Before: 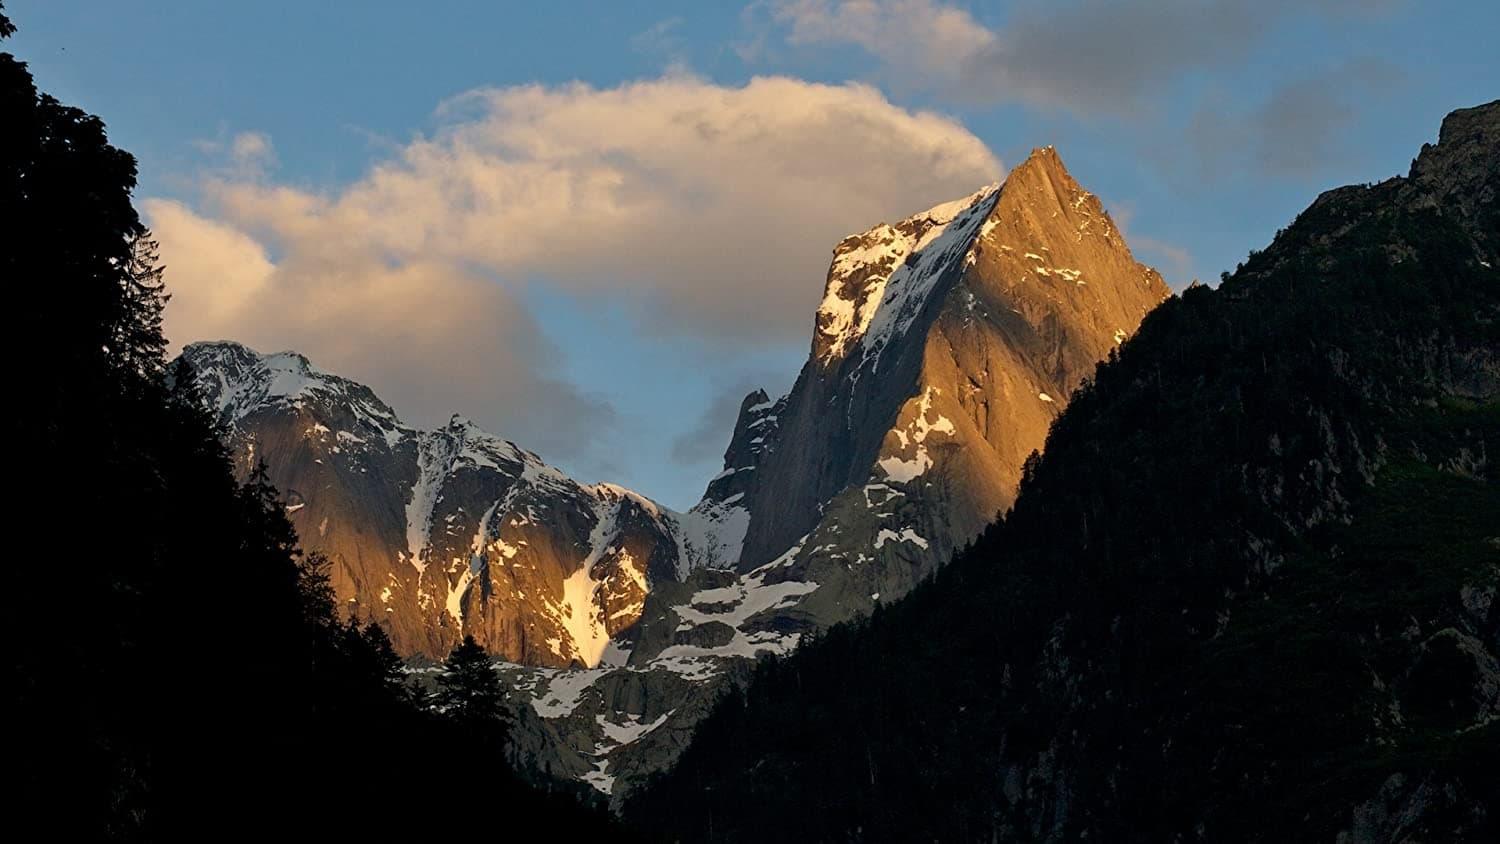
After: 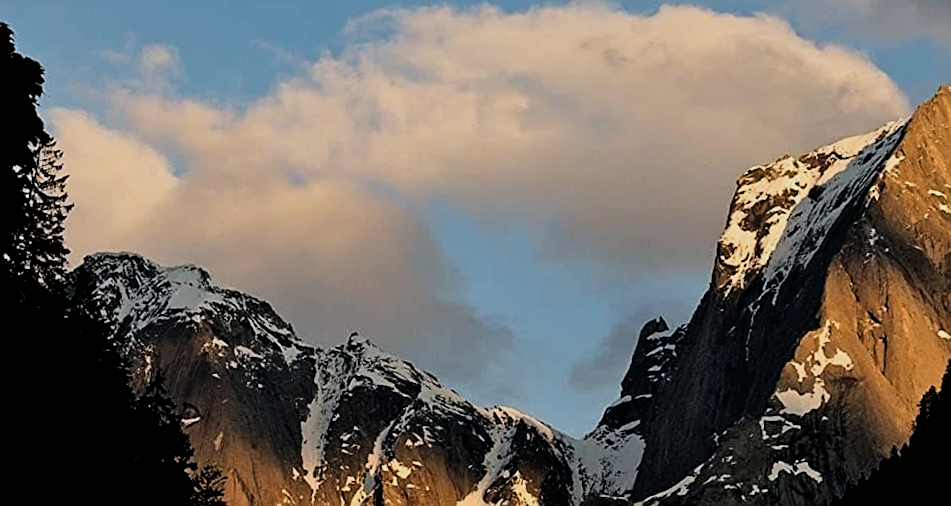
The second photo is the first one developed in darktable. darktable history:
crop and rotate: angle -4.99°, left 2.122%, top 6.945%, right 27.566%, bottom 30.519%
sharpen: on, module defaults
rotate and perspective: rotation -3.18°, automatic cropping off
filmic rgb: black relative exposure -5 EV, hardness 2.88, contrast 1.3, highlights saturation mix -30%
